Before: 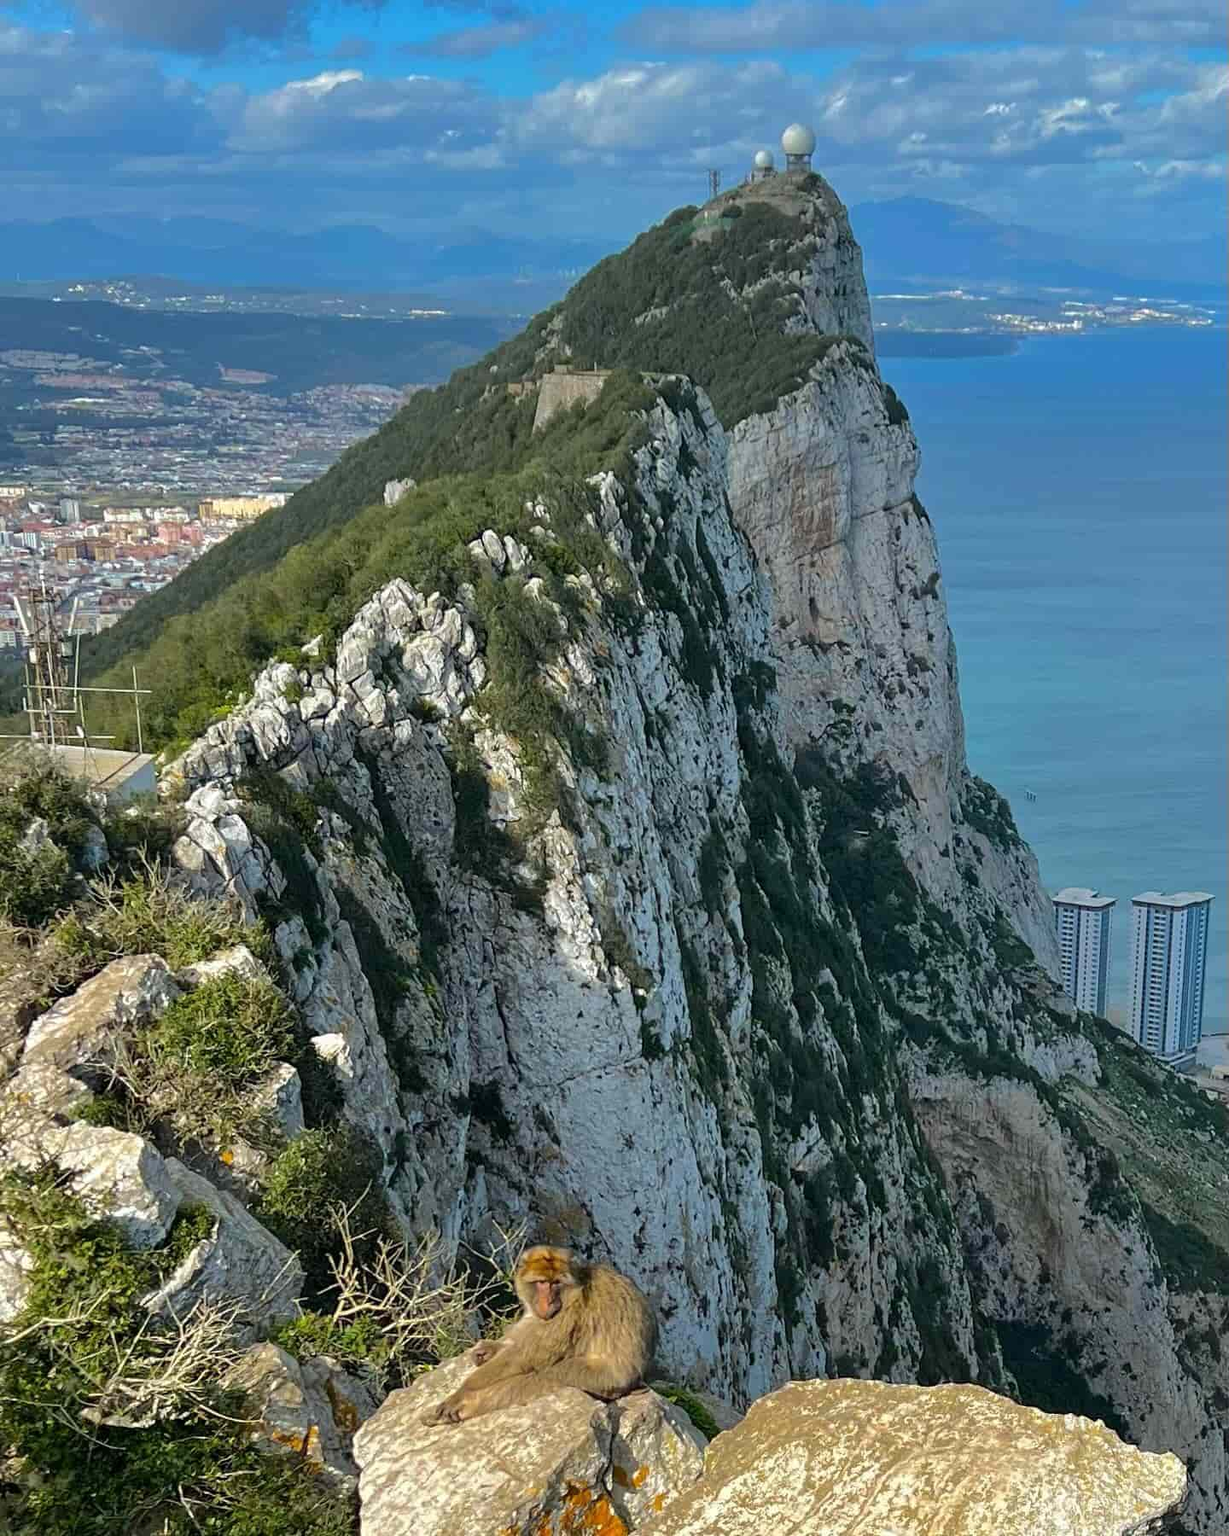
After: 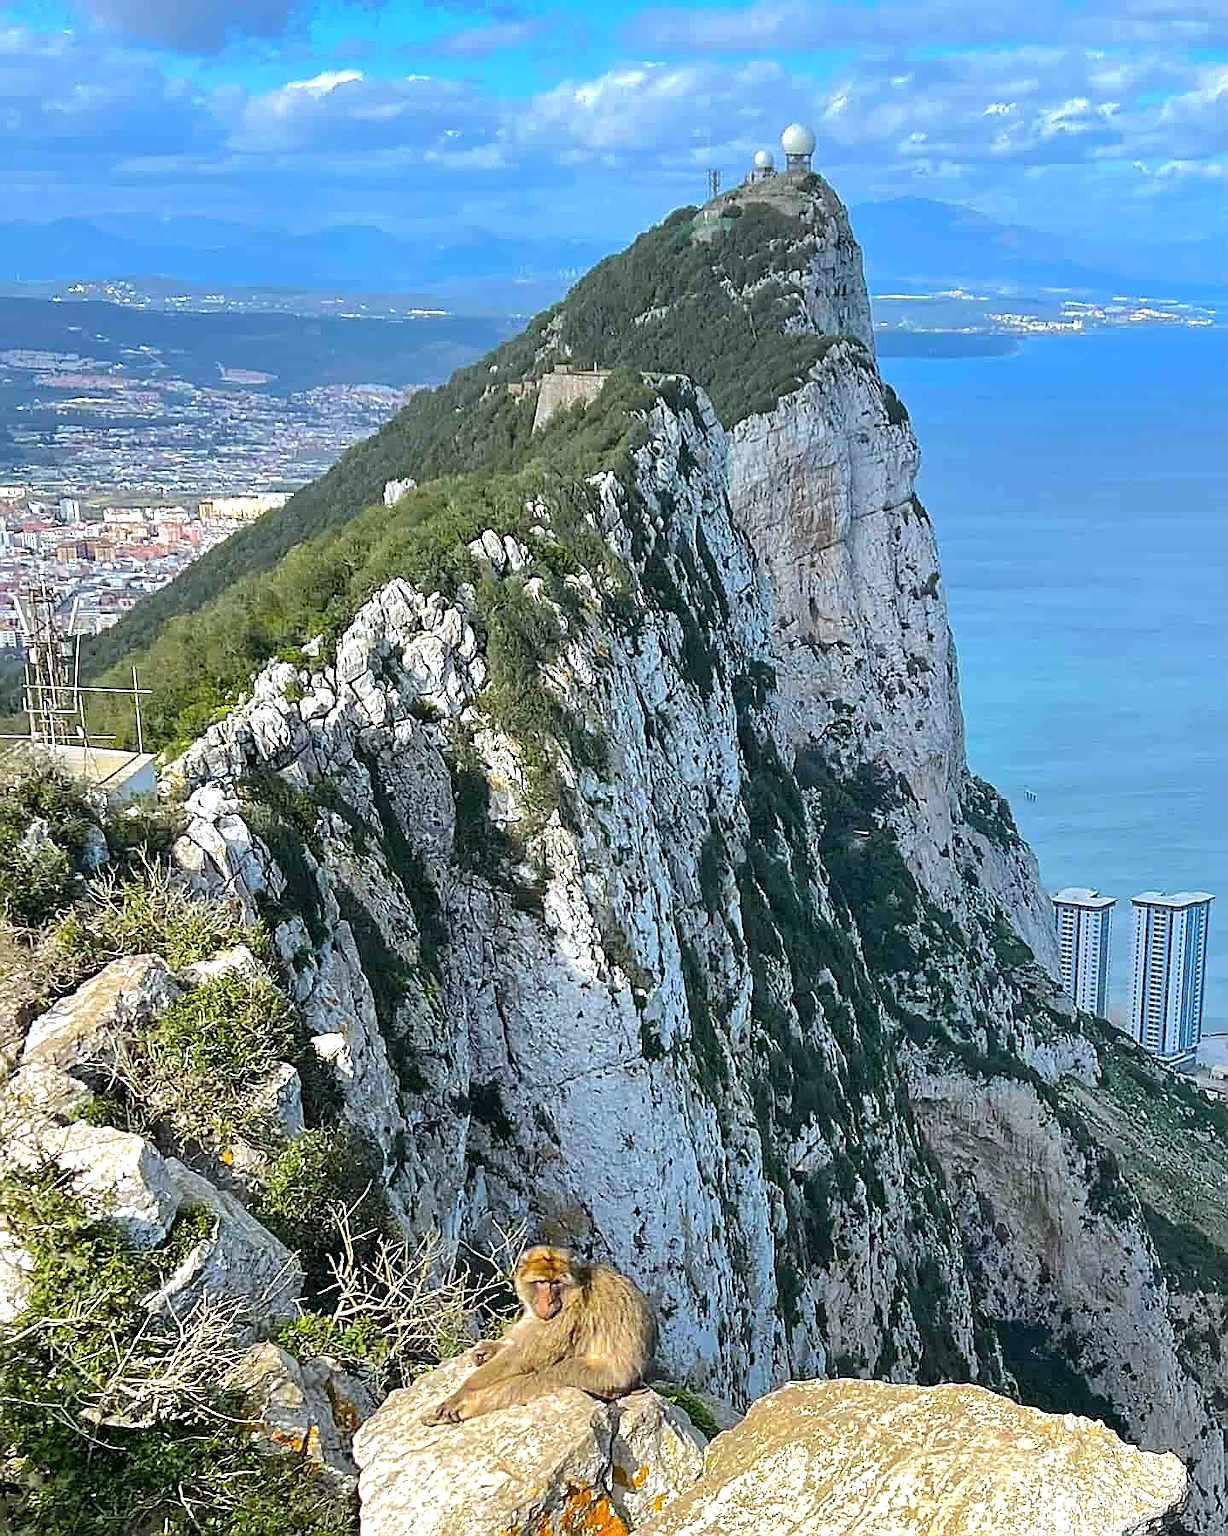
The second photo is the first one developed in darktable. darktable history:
sharpen: radius 1.4, amount 1.25, threshold 0.7
exposure: black level correction 0, exposure 0.7 EV, compensate highlight preservation false
white balance: red 0.984, blue 1.059
